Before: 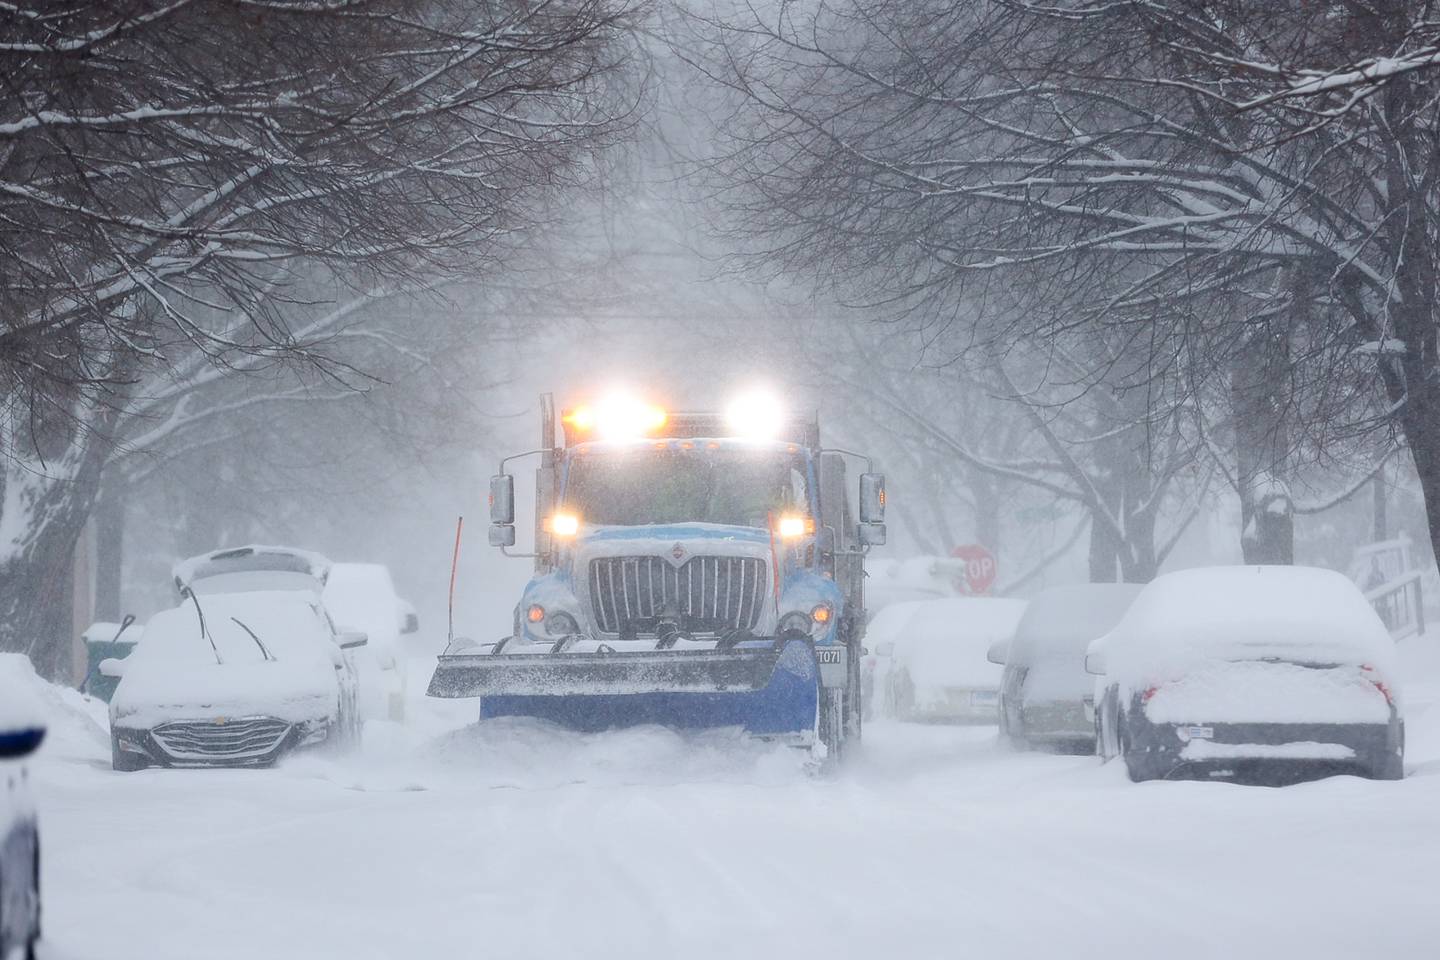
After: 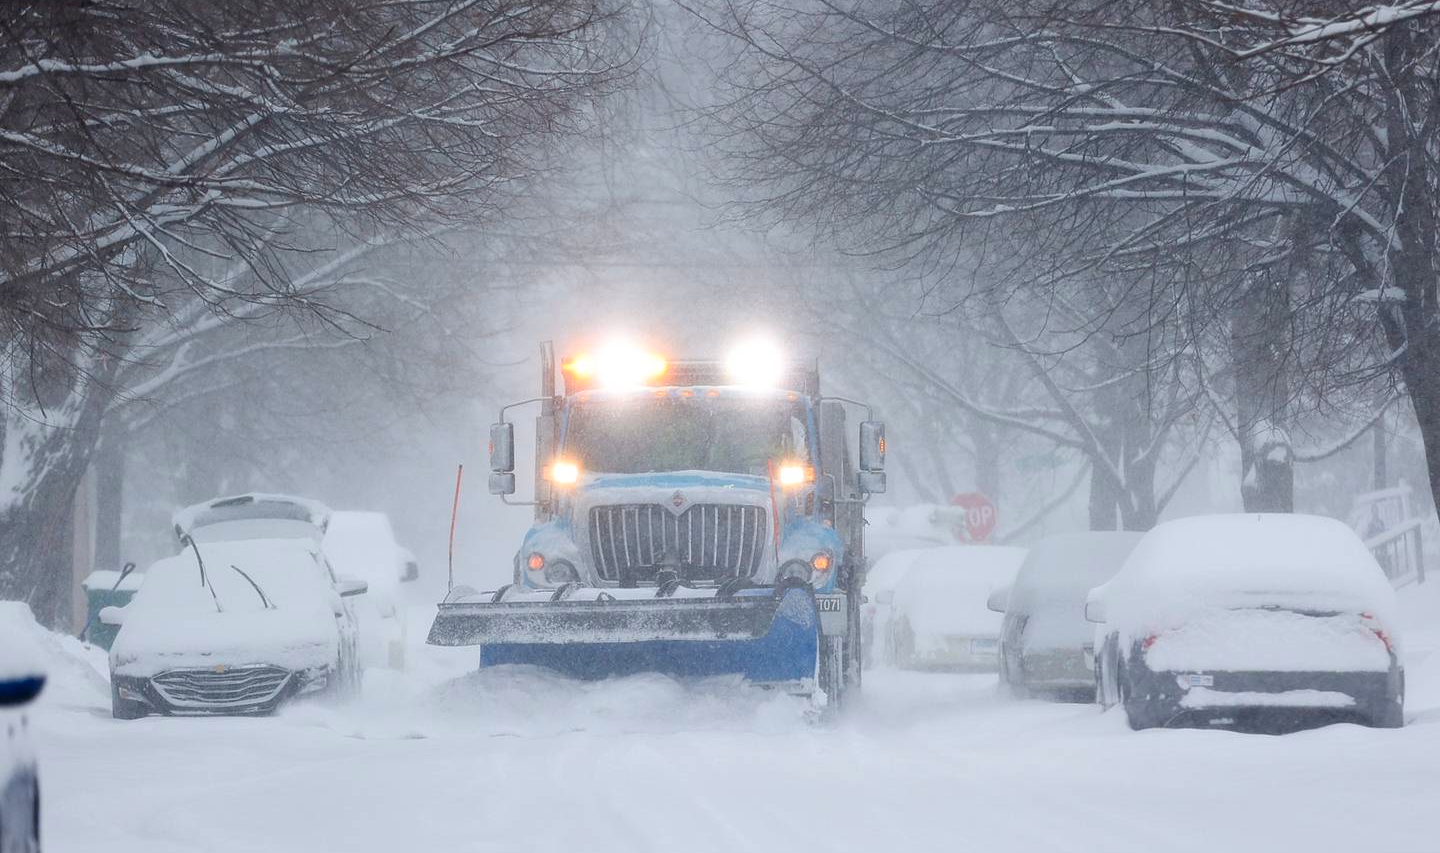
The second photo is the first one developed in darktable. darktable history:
crop and rotate: top 5.49%, bottom 5.602%
color zones: curves: ch1 [(0.263, 0.53) (0.376, 0.287) (0.487, 0.512) (0.748, 0.547) (1, 0.513)]; ch2 [(0.262, 0.45) (0.751, 0.477)]
